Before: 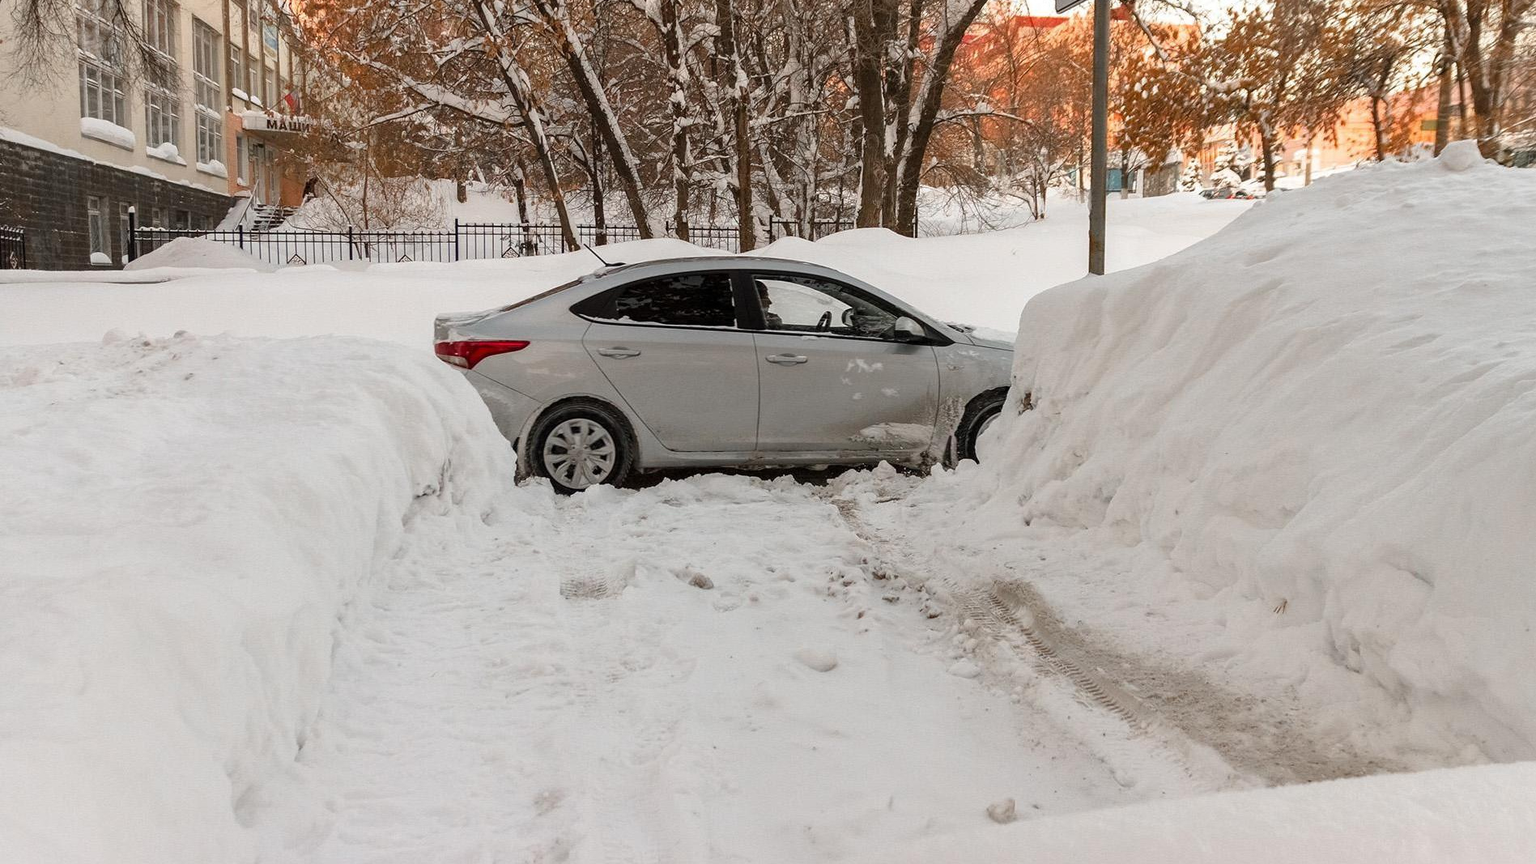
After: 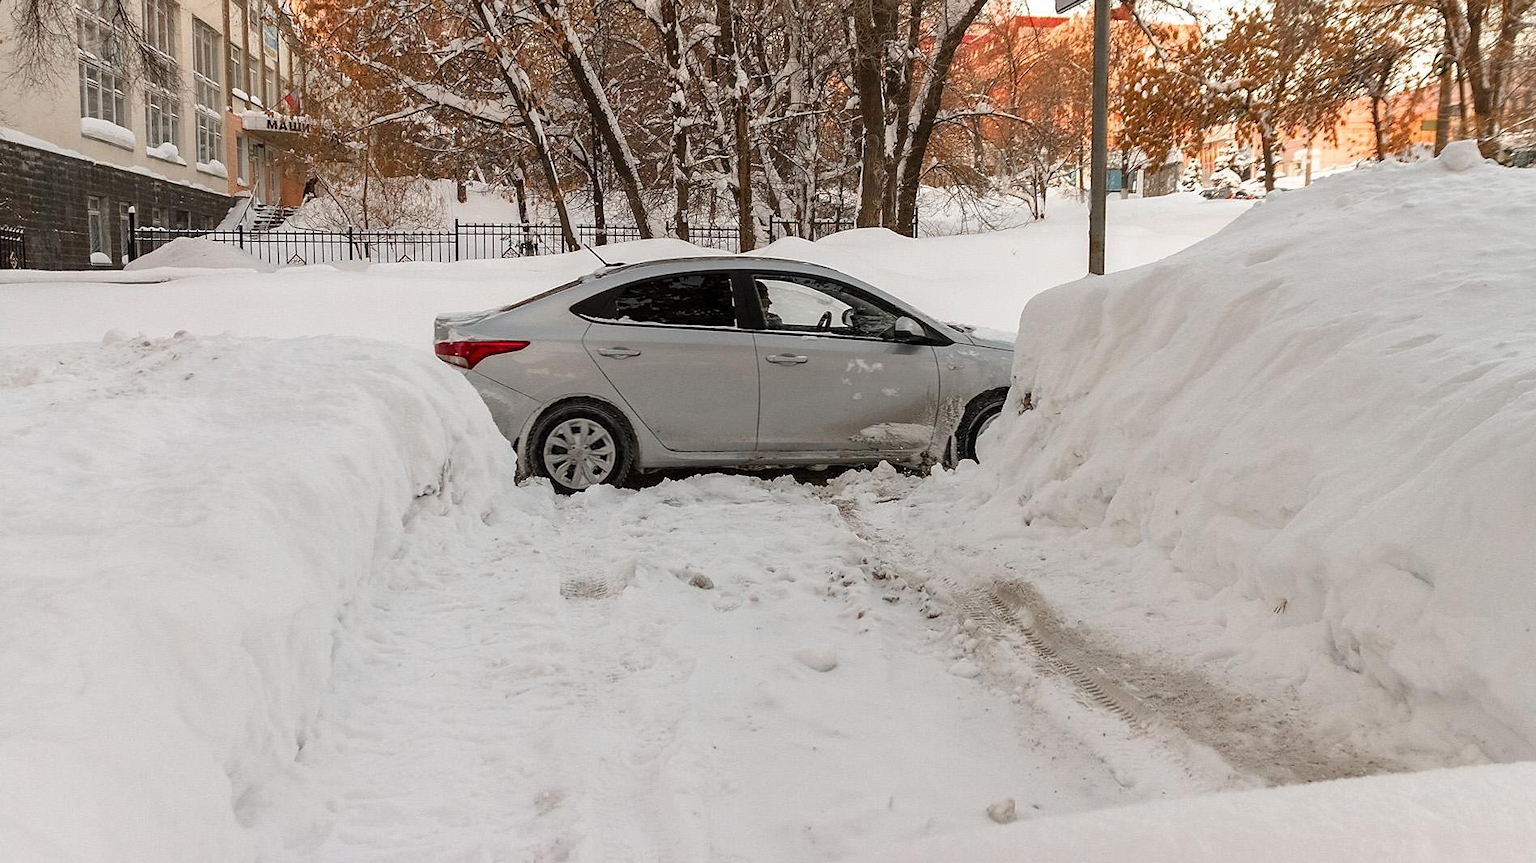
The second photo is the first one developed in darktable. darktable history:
sharpen: radius 1.458, amount 0.398, threshold 1.271
